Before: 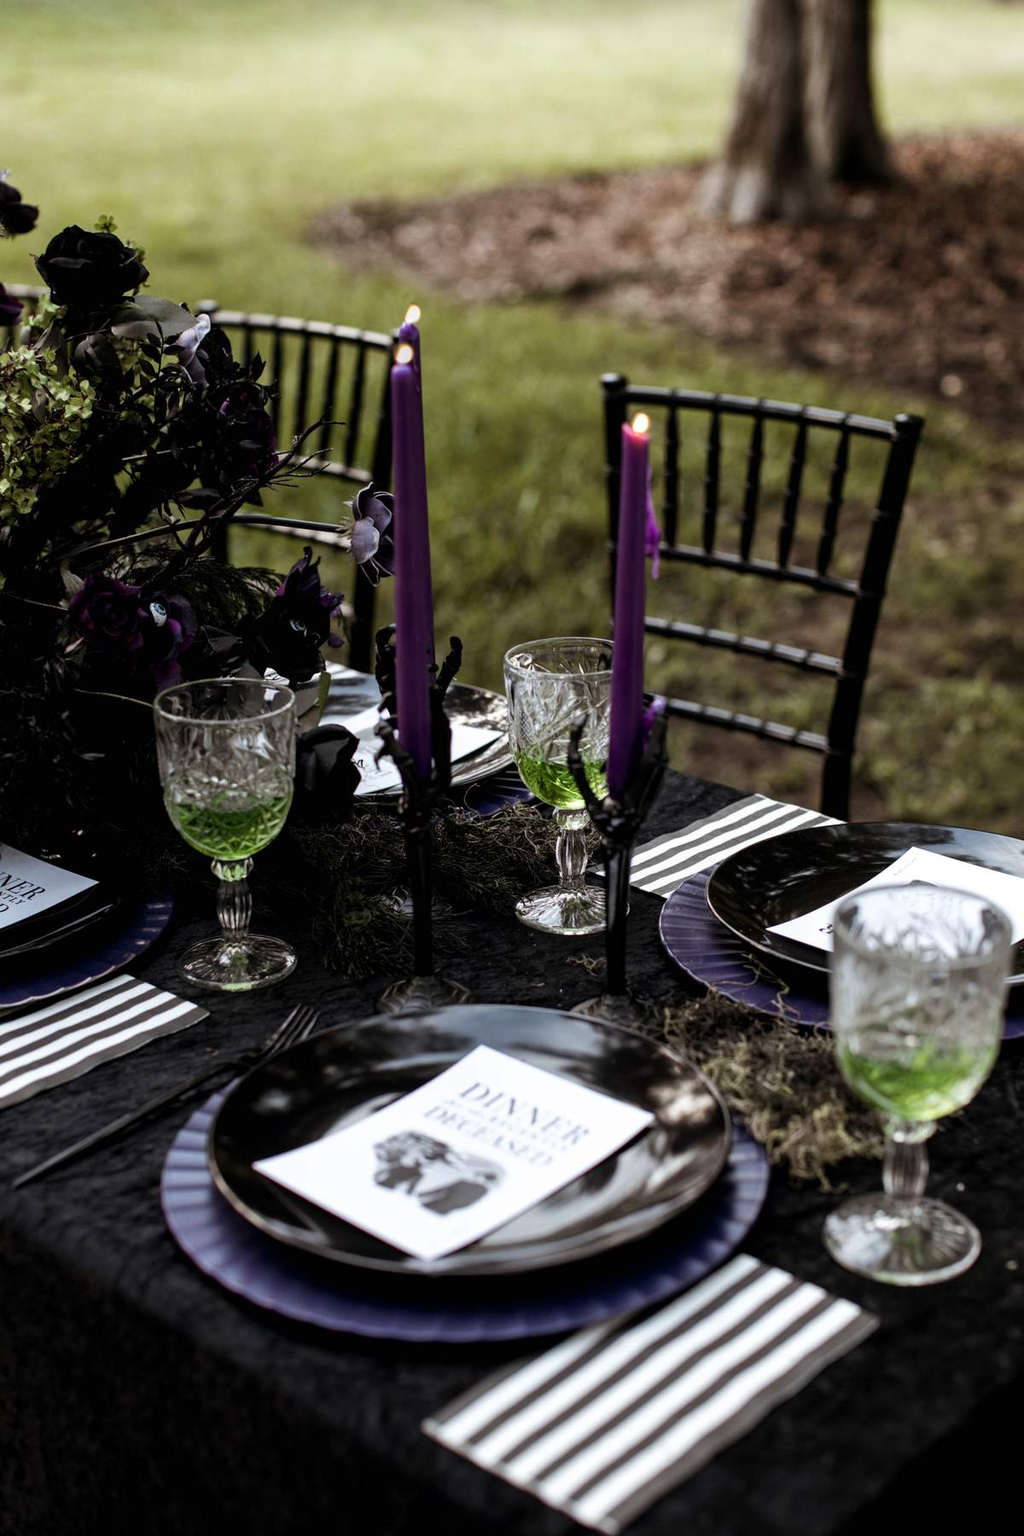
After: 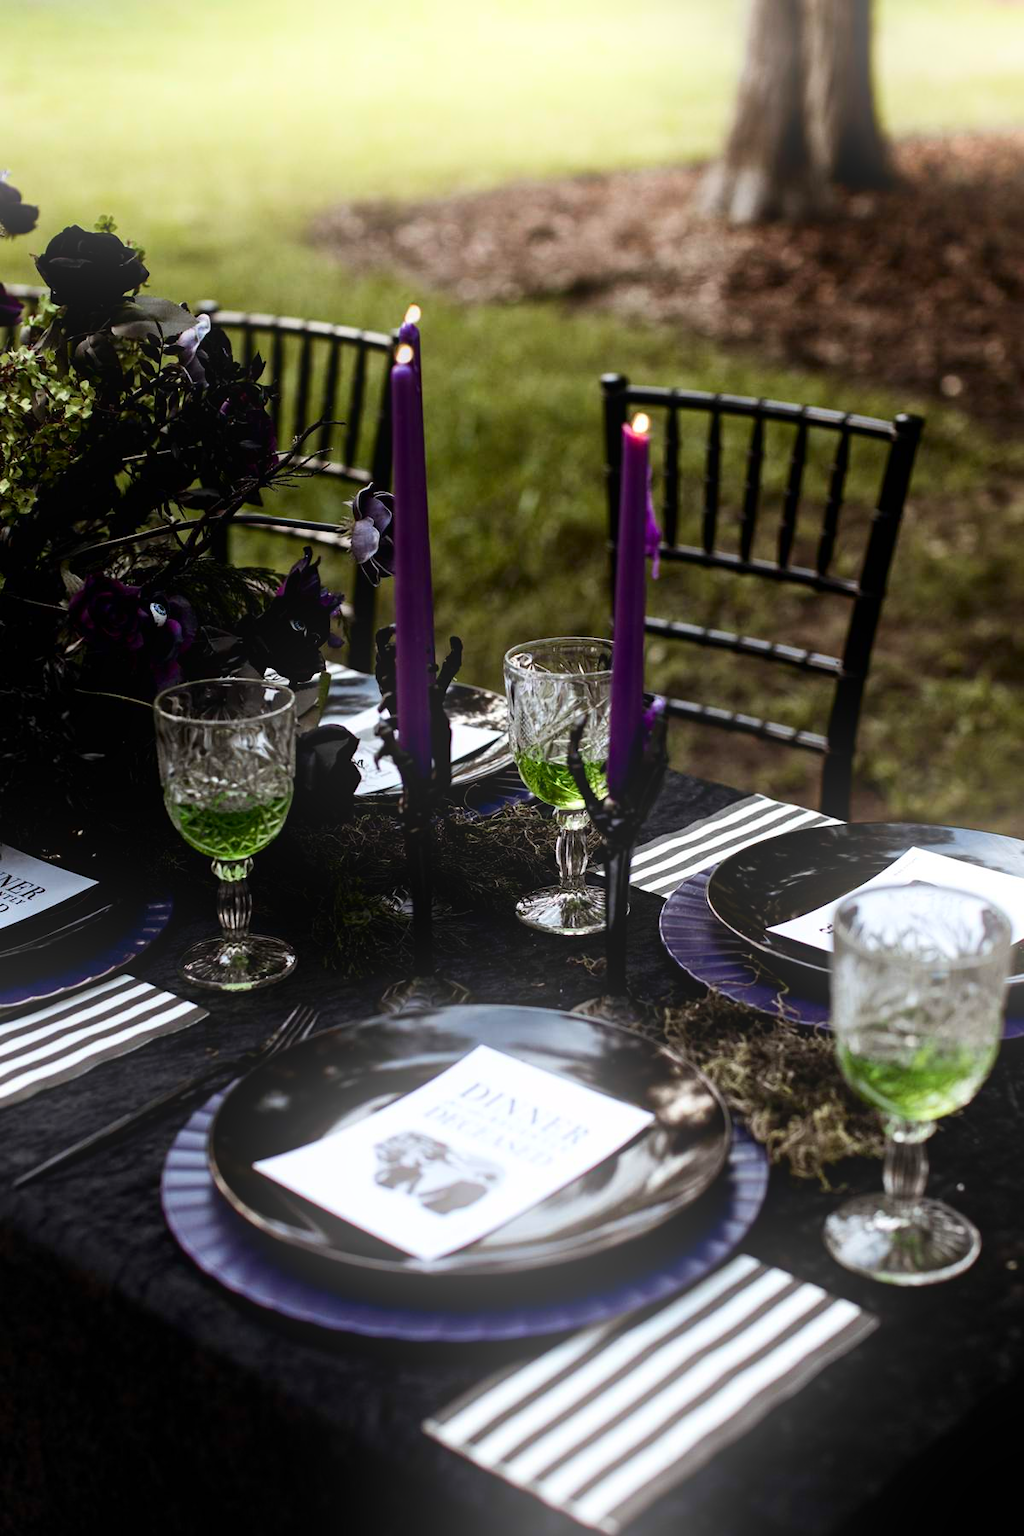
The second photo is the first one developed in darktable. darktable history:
bloom: threshold 82.5%, strength 16.25%
contrast brightness saturation: contrast 0.13, brightness -0.05, saturation 0.16
